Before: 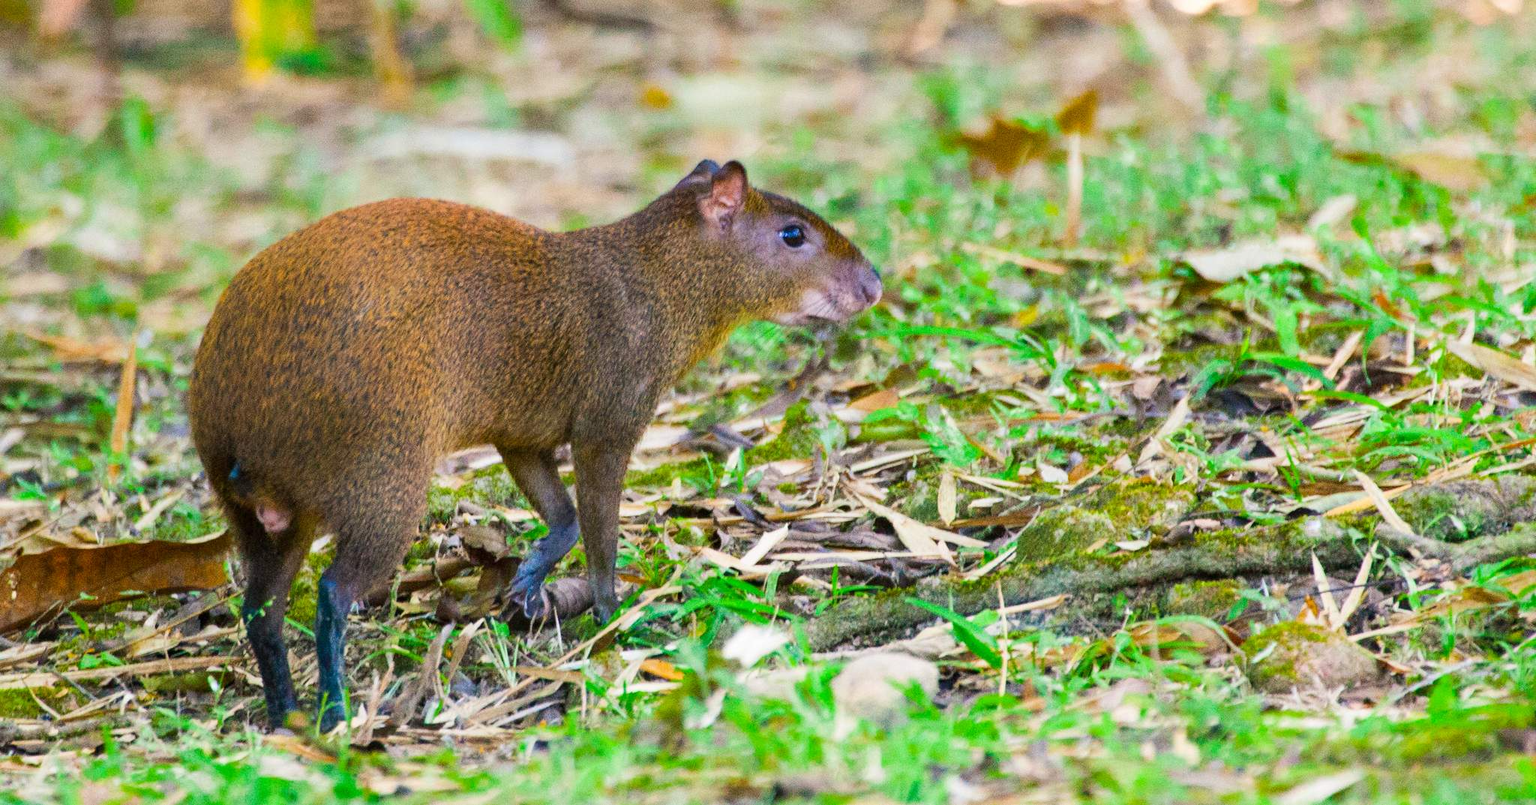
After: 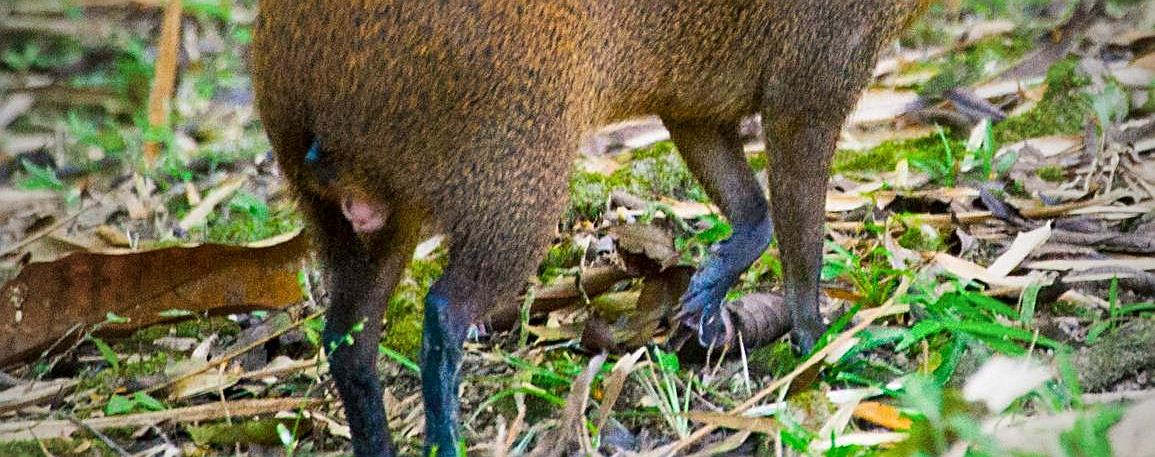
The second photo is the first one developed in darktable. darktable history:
crop: top 44.483%, right 43.593%, bottom 12.892%
sharpen: on, module defaults
local contrast: mode bilateral grid, contrast 20, coarseness 50, detail 120%, midtone range 0.2
vignetting: fall-off start 97%, fall-off radius 100%, width/height ratio 0.609, unbound false
